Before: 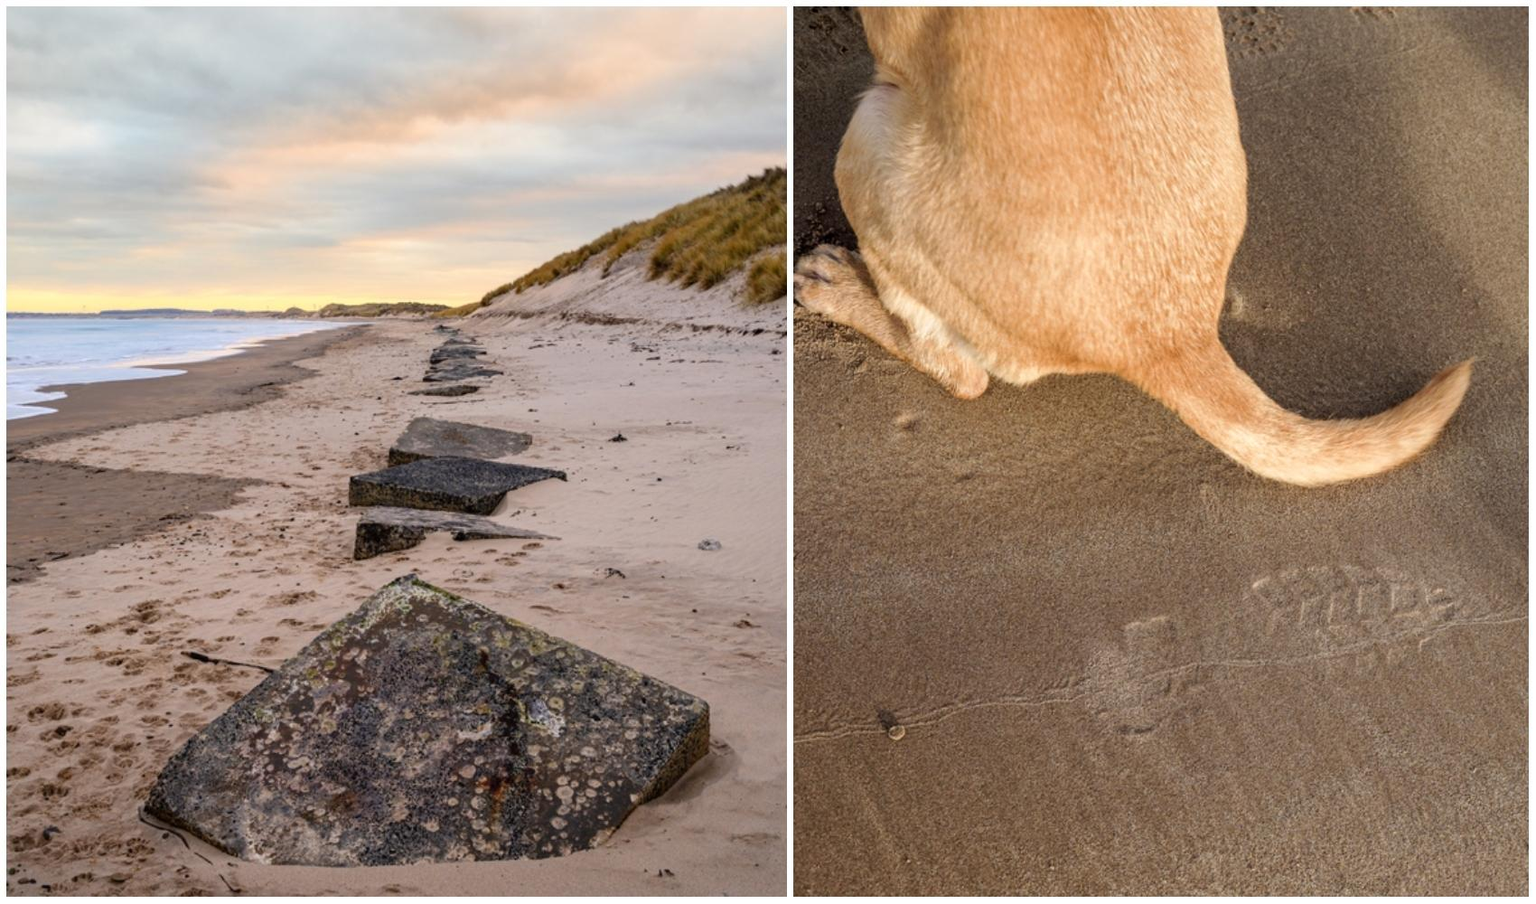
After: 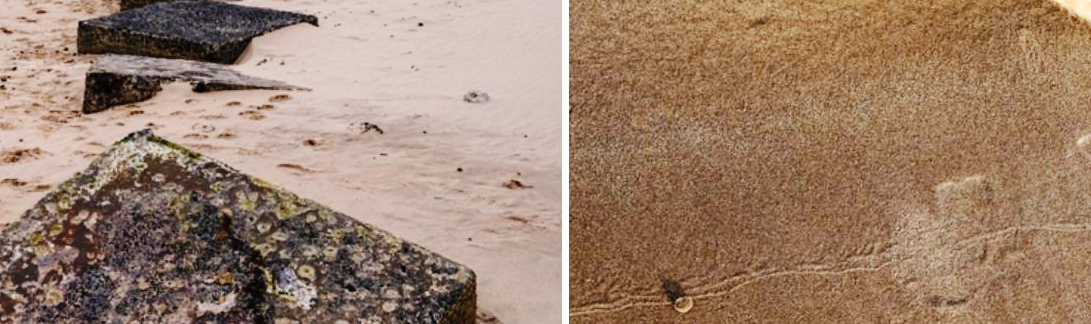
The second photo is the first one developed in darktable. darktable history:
base curve: curves: ch0 [(0, 0) (0.036, 0.025) (0.121, 0.166) (0.206, 0.329) (0.605, 0.79) (1, 1)], preserve colors none
crop: left 18.223%, top 50.698%, right 17.599%, bottom 16.802%
